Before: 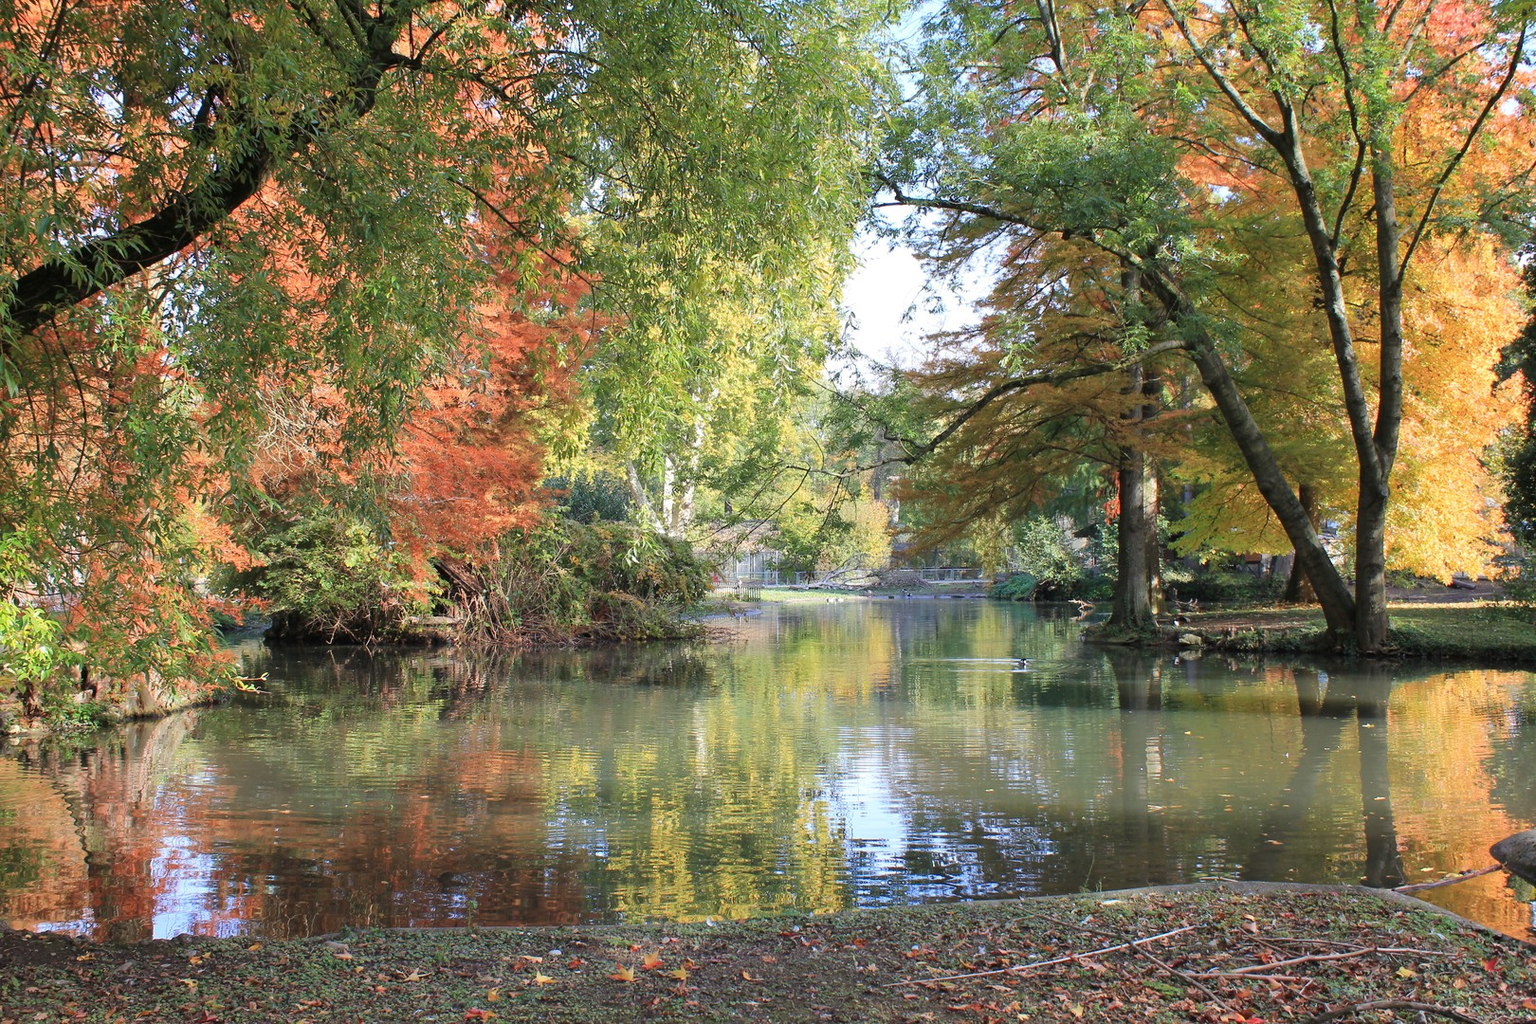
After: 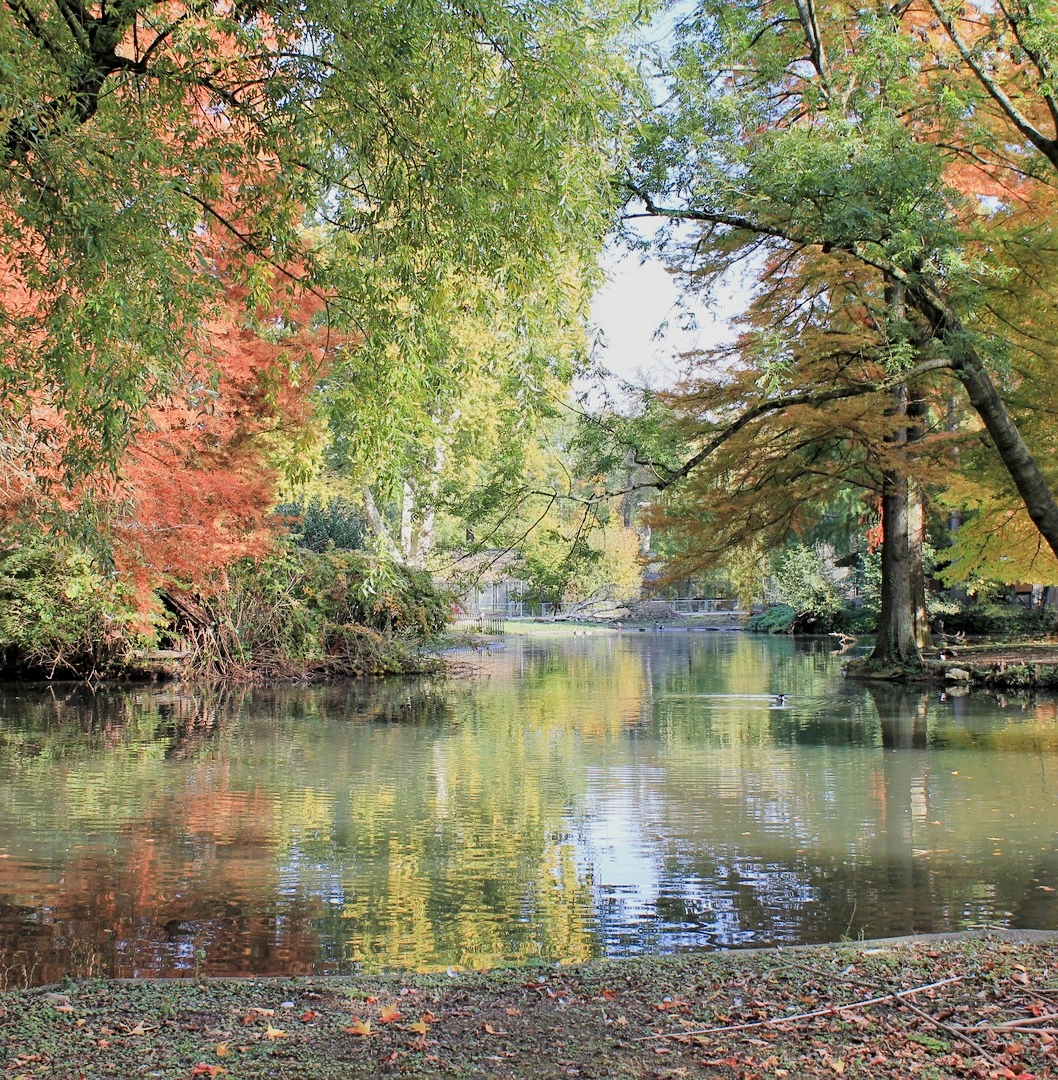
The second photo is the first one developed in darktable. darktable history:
filmic rgb: black relative exposure -7.65 EV, white relative exposure 4.56 EV, hardness 3.61
crop and rotate: left 18.436%, right 16.215%
tone equalizer: mask exposure compensation -0.498 EV
sharpen: amount 0.214
local contrast: highlights 101%, shadows 102%, detail 119%, midtone range 0.2
shadows and highlights: white point adjustment 0.034, highlights color adjustment 41.87%, soften with gaussian
exposure: exposure 0.491 EV, compensate exposure bias true, compensate highlight preservation false
